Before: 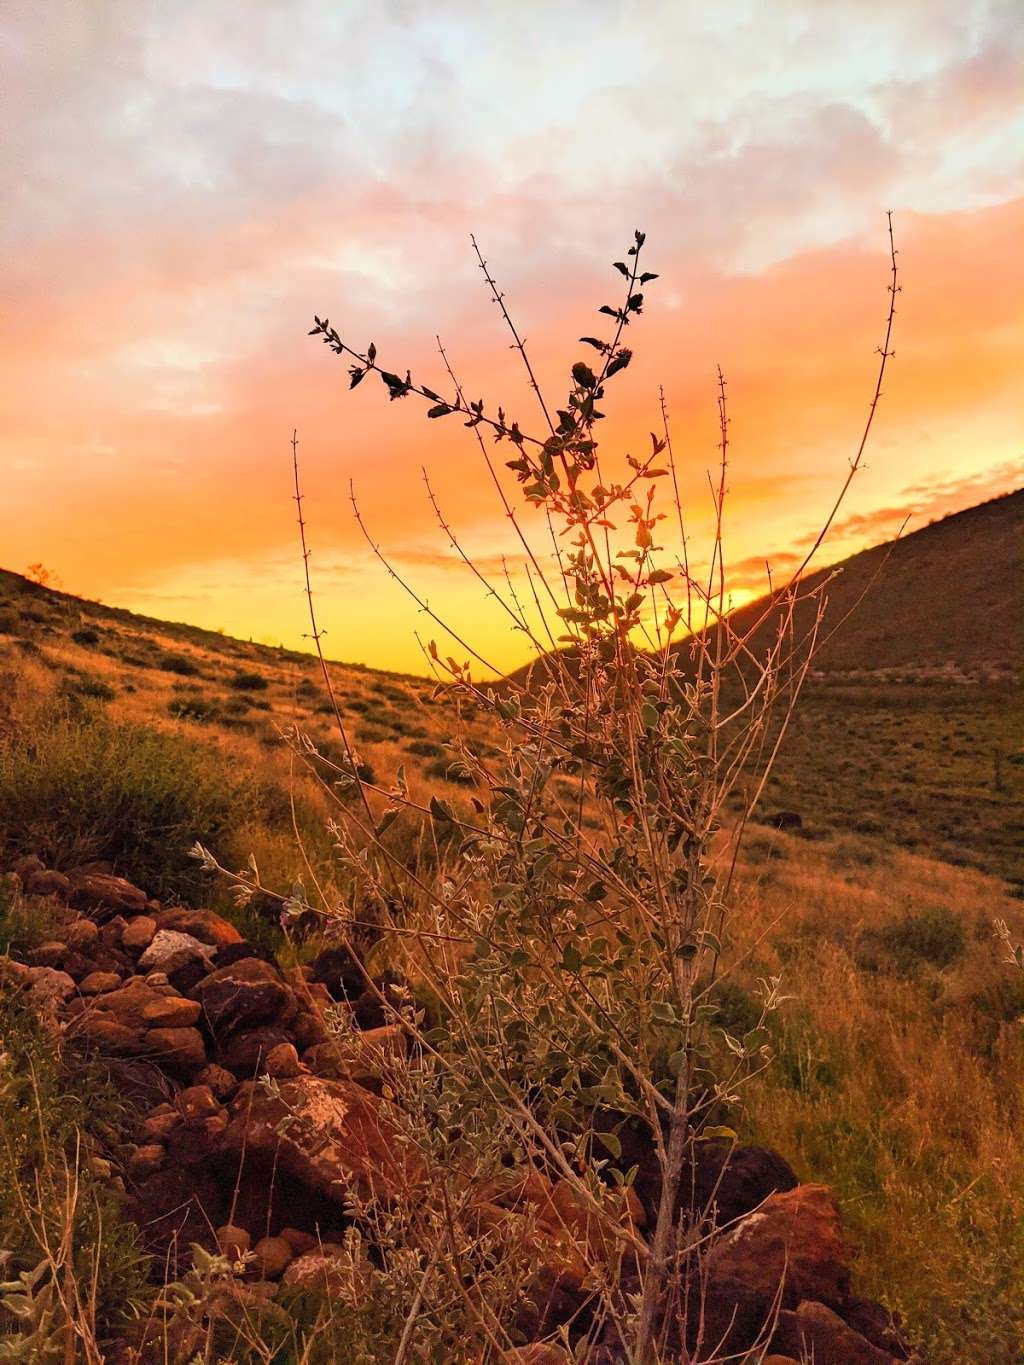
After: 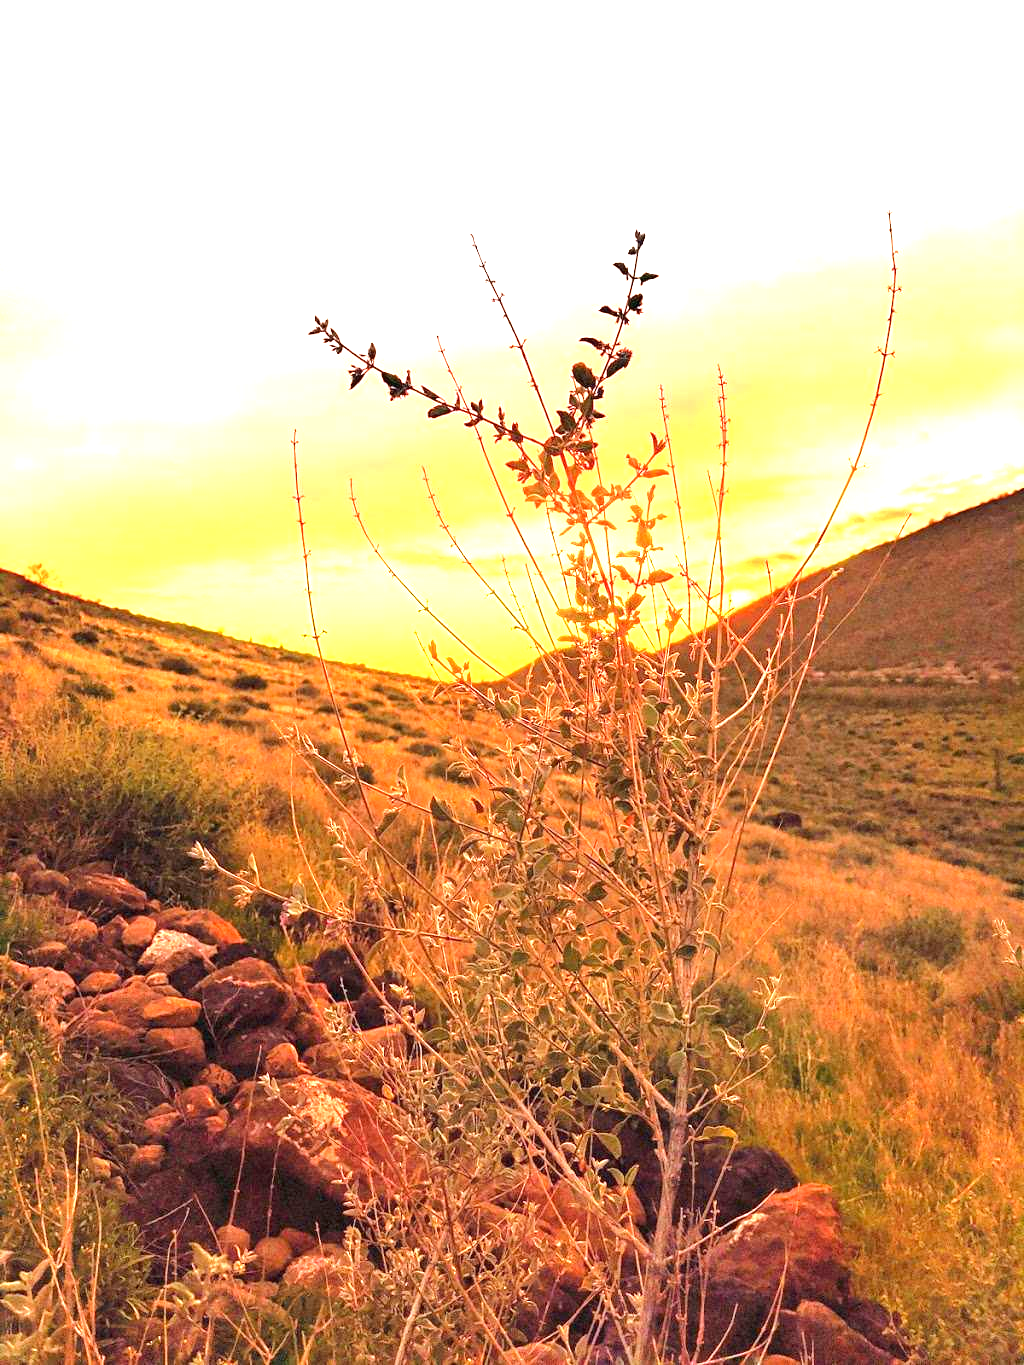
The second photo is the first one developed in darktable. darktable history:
exposure: black level correction 0, exposure 1.6 EV, compensate exposure bias true, compensate highlight preservation false
base curve: curves: ch0 [(0, 0) (0.262, 0.32) (0.722, 0.705) (1, 1)]
